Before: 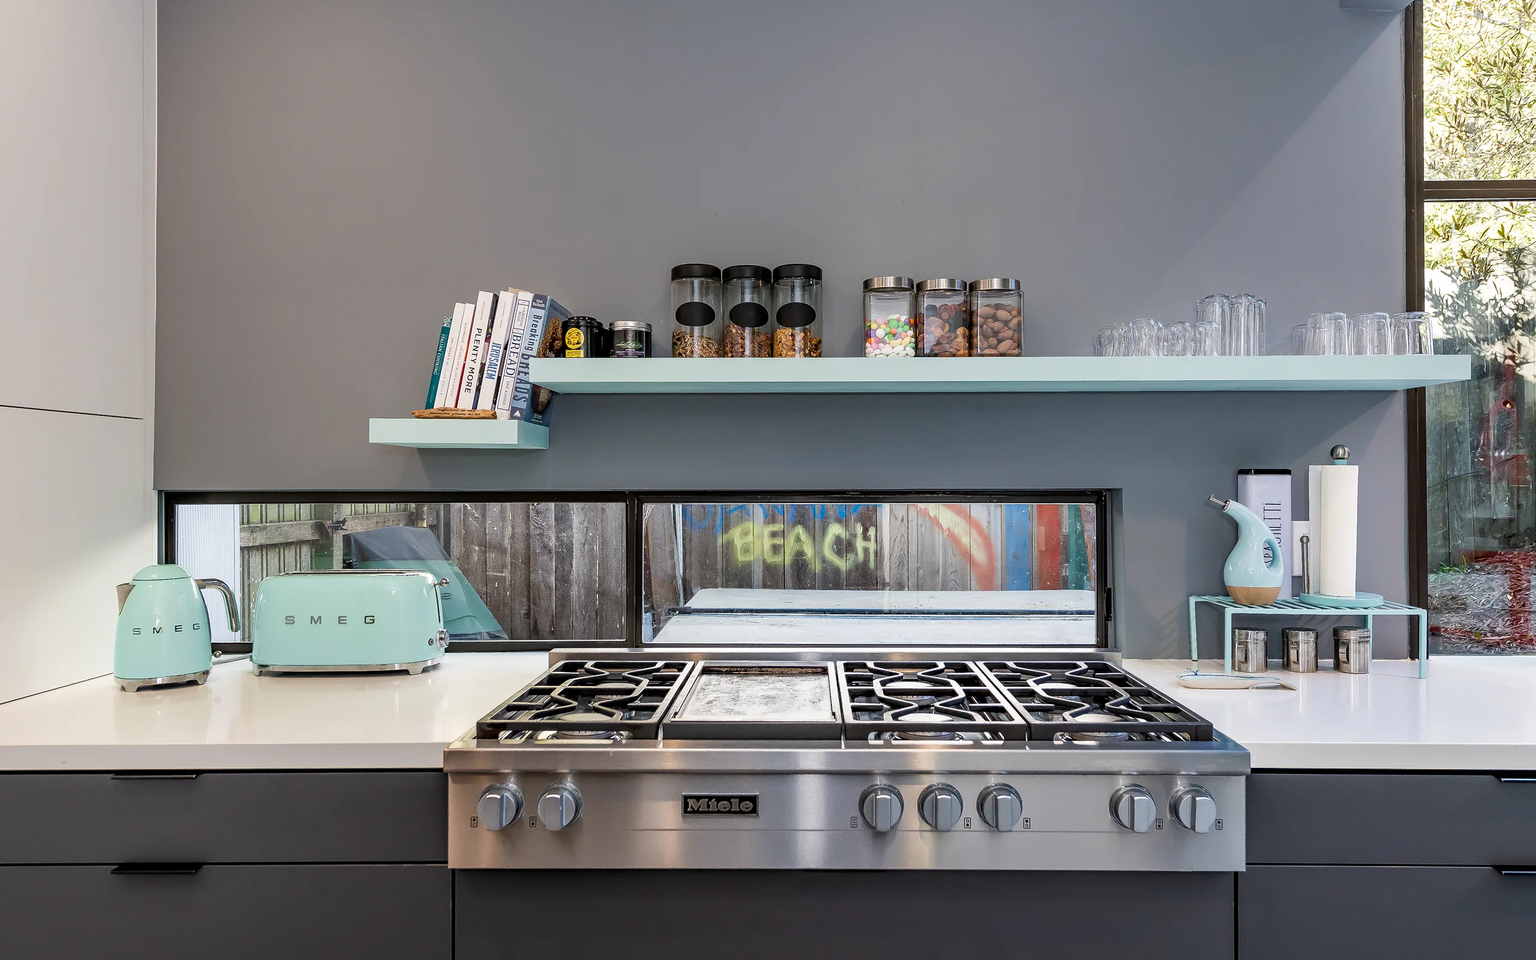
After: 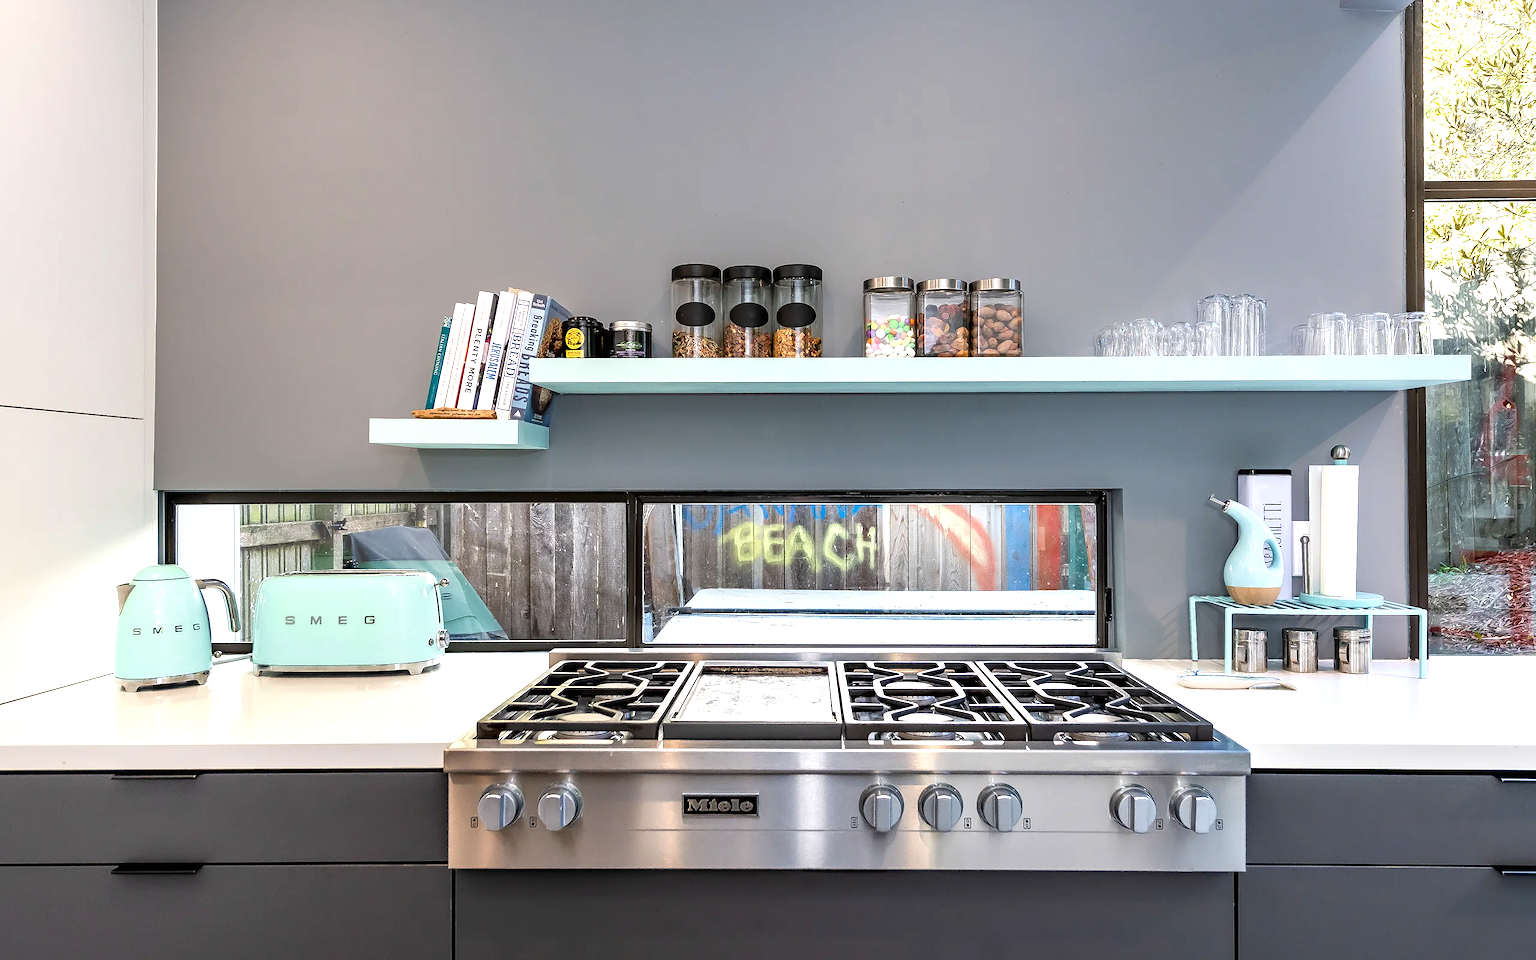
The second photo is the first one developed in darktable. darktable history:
exposure: black level correction 0, exposure 0.7 EV, compensate exposure bias true, compensate highlight preservation false
white balance: emerald 1
